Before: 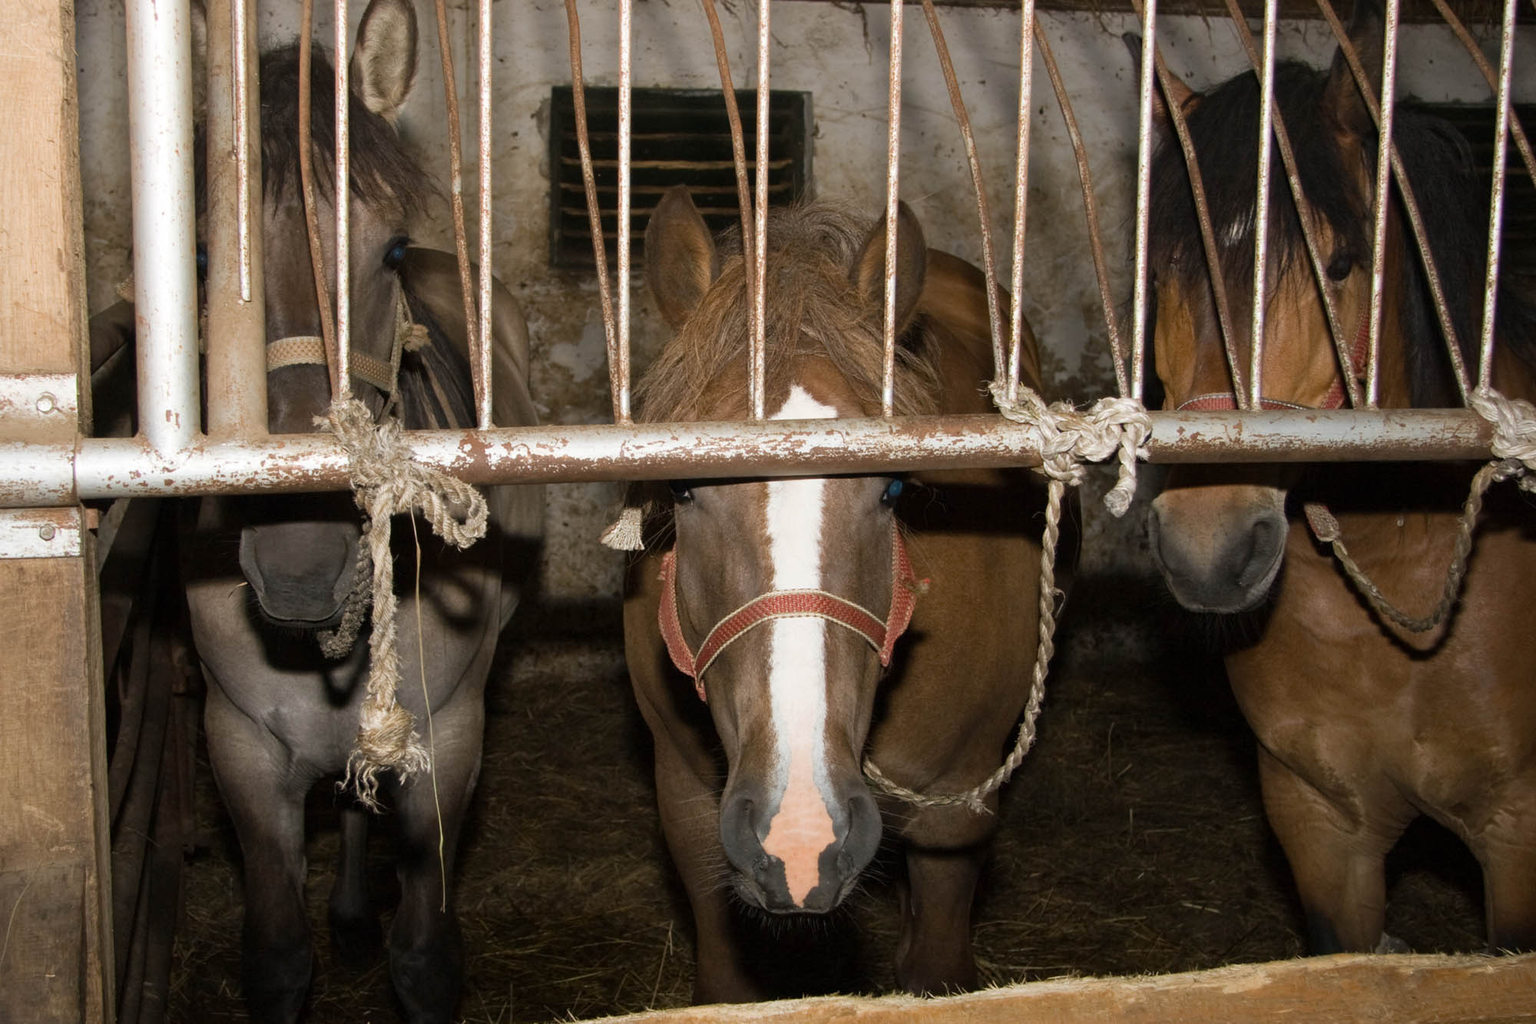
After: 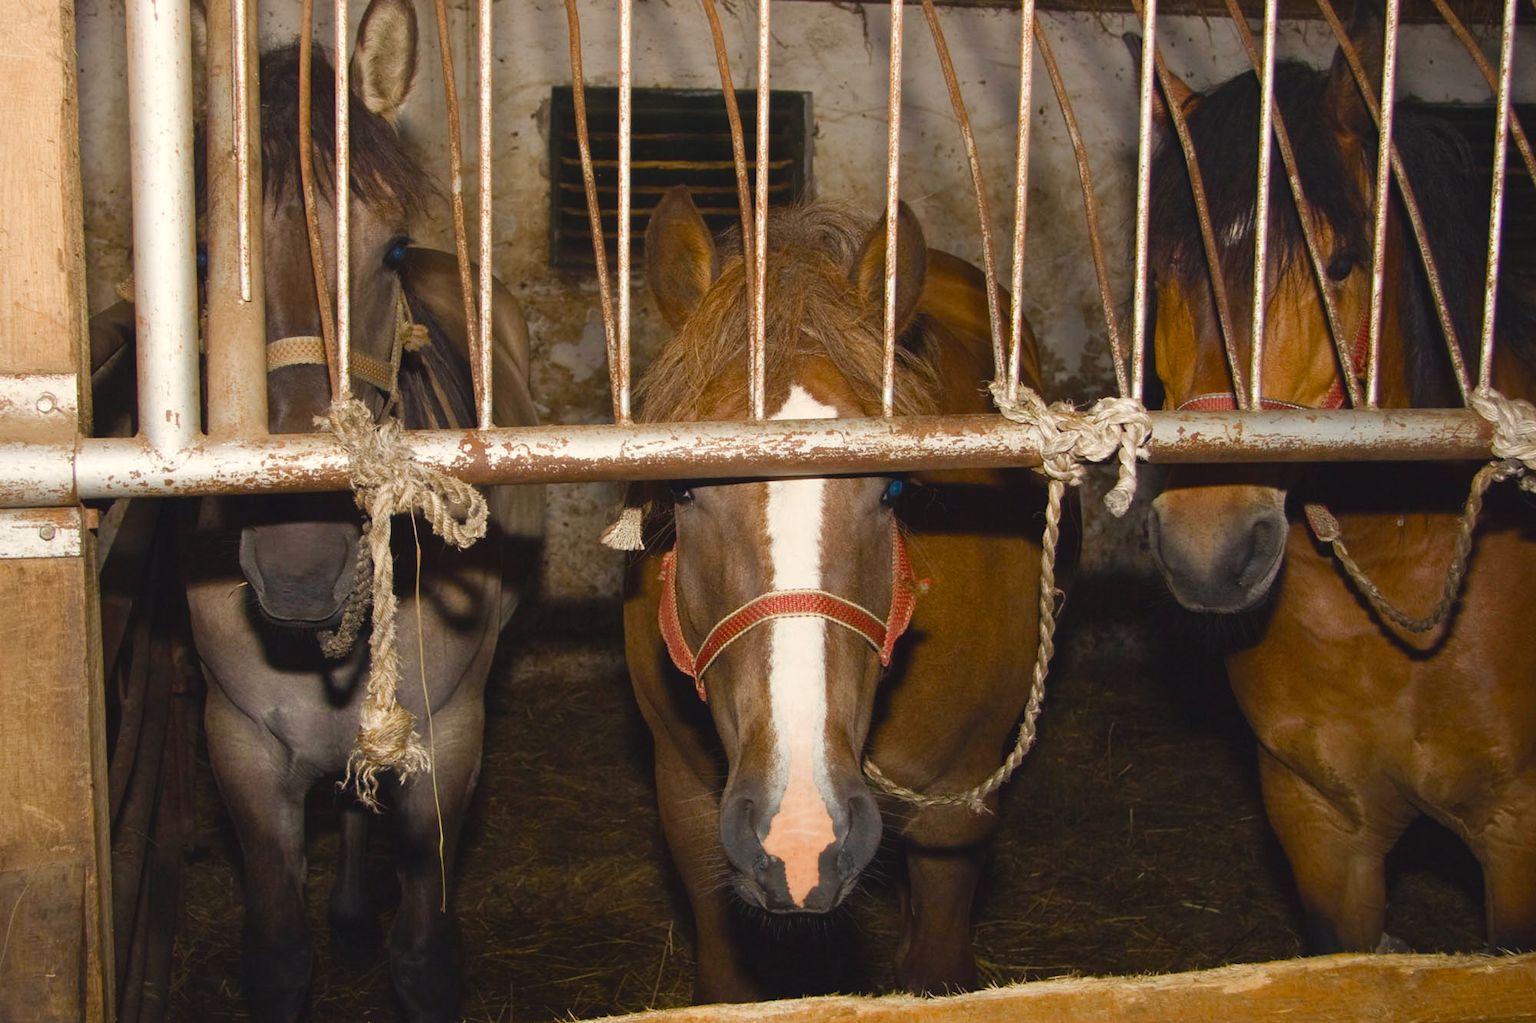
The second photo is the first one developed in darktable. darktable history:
color balance rgb: shadows lift › chroma 3%, shadows lift › hue 280.8°, power › hue 330°, highlights gain › chroma 3%, highlights gain › hue 75.6°, global offset › luminance 0.7%, perceptual saturation grading › global saturation 20%, perceptual saturation grading › highlights -25%, perceptual saturation grading › shadows 50%, global vibrance 20.33%
exposure: compensate highlight preservation false
